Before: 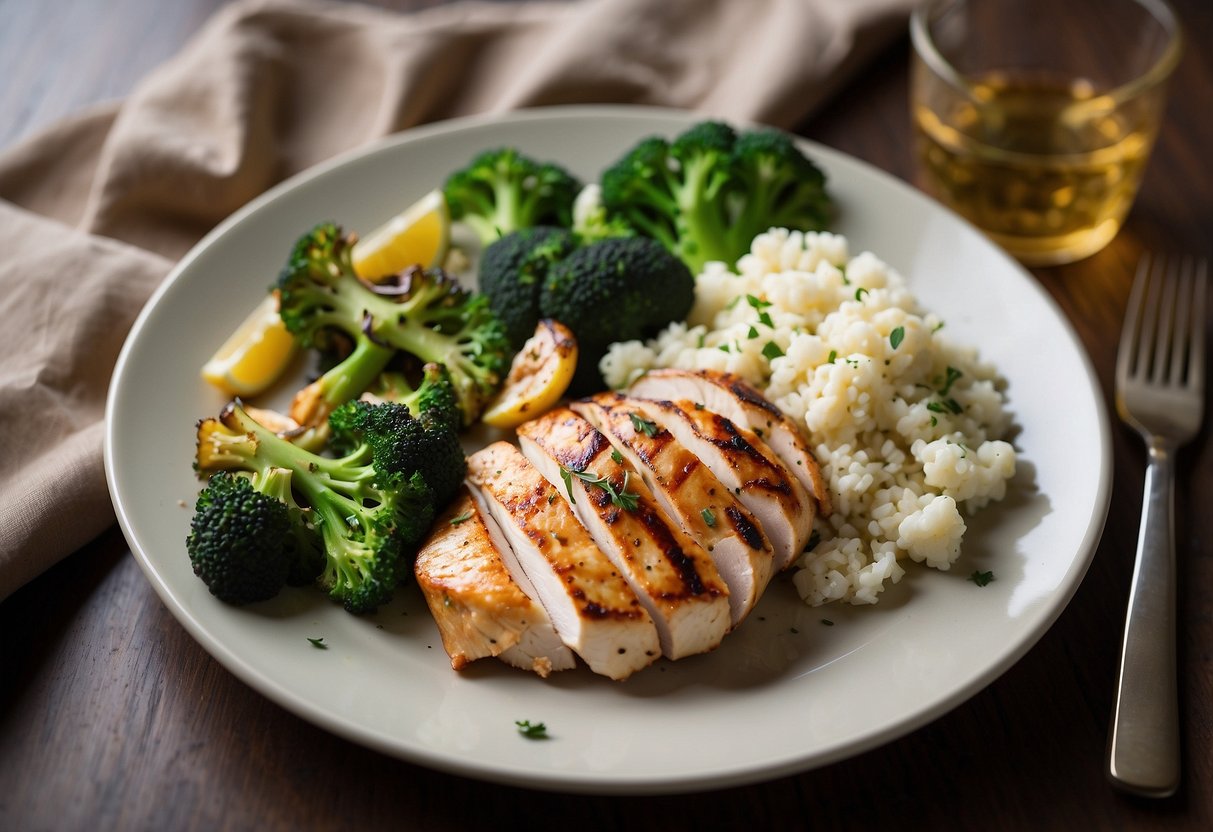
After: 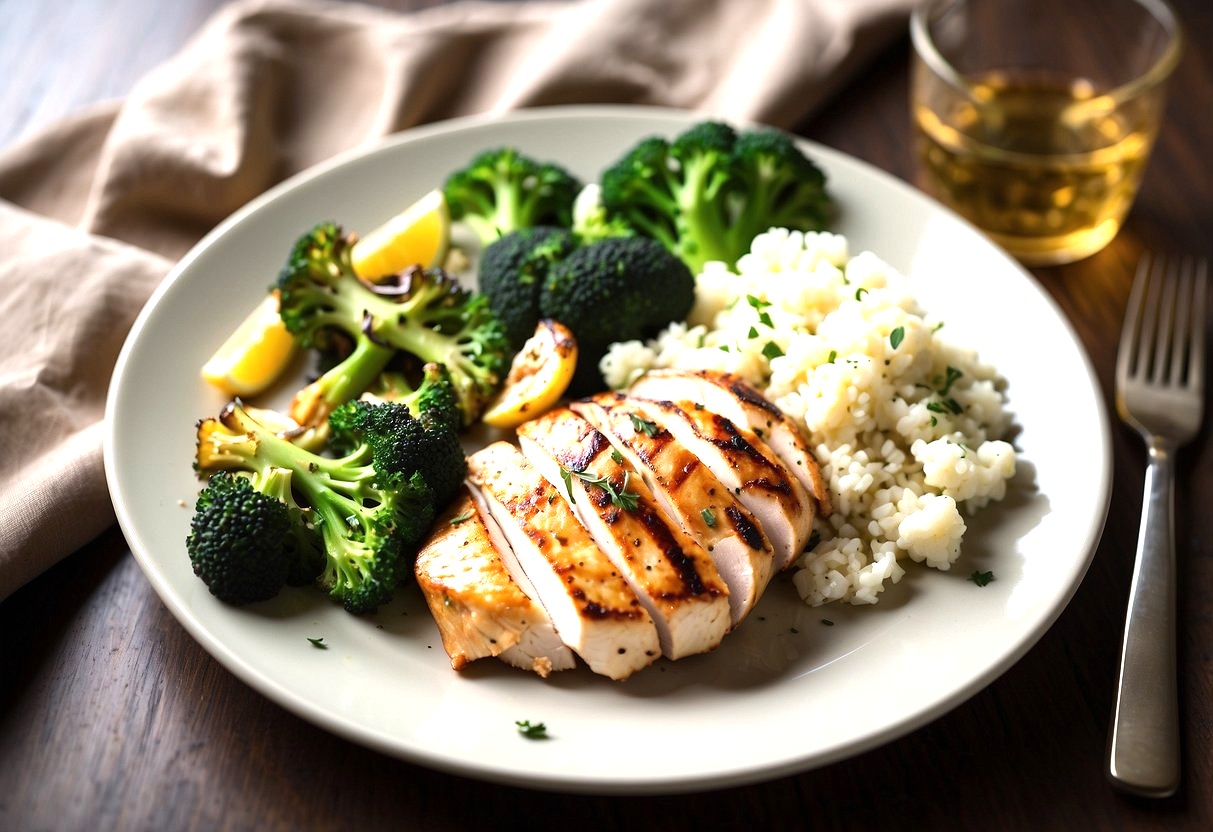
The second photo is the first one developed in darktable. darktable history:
tone equalizer: -8 EV -0.417 EV, -7 EV -0.389 EV, -6 EV -0.333 EV, -5 EV -0.222 EV, -3 EV 0.222 EV, -2 EV 0.333 EV, -1 EV 0.389 EV, +0 EV 0.417 EV, edges refinement/feathering 500, mask exposure compensation -1.57 EV, preserve details no
exposure: exposure 0.6 EV, compensate highlight preservation false
